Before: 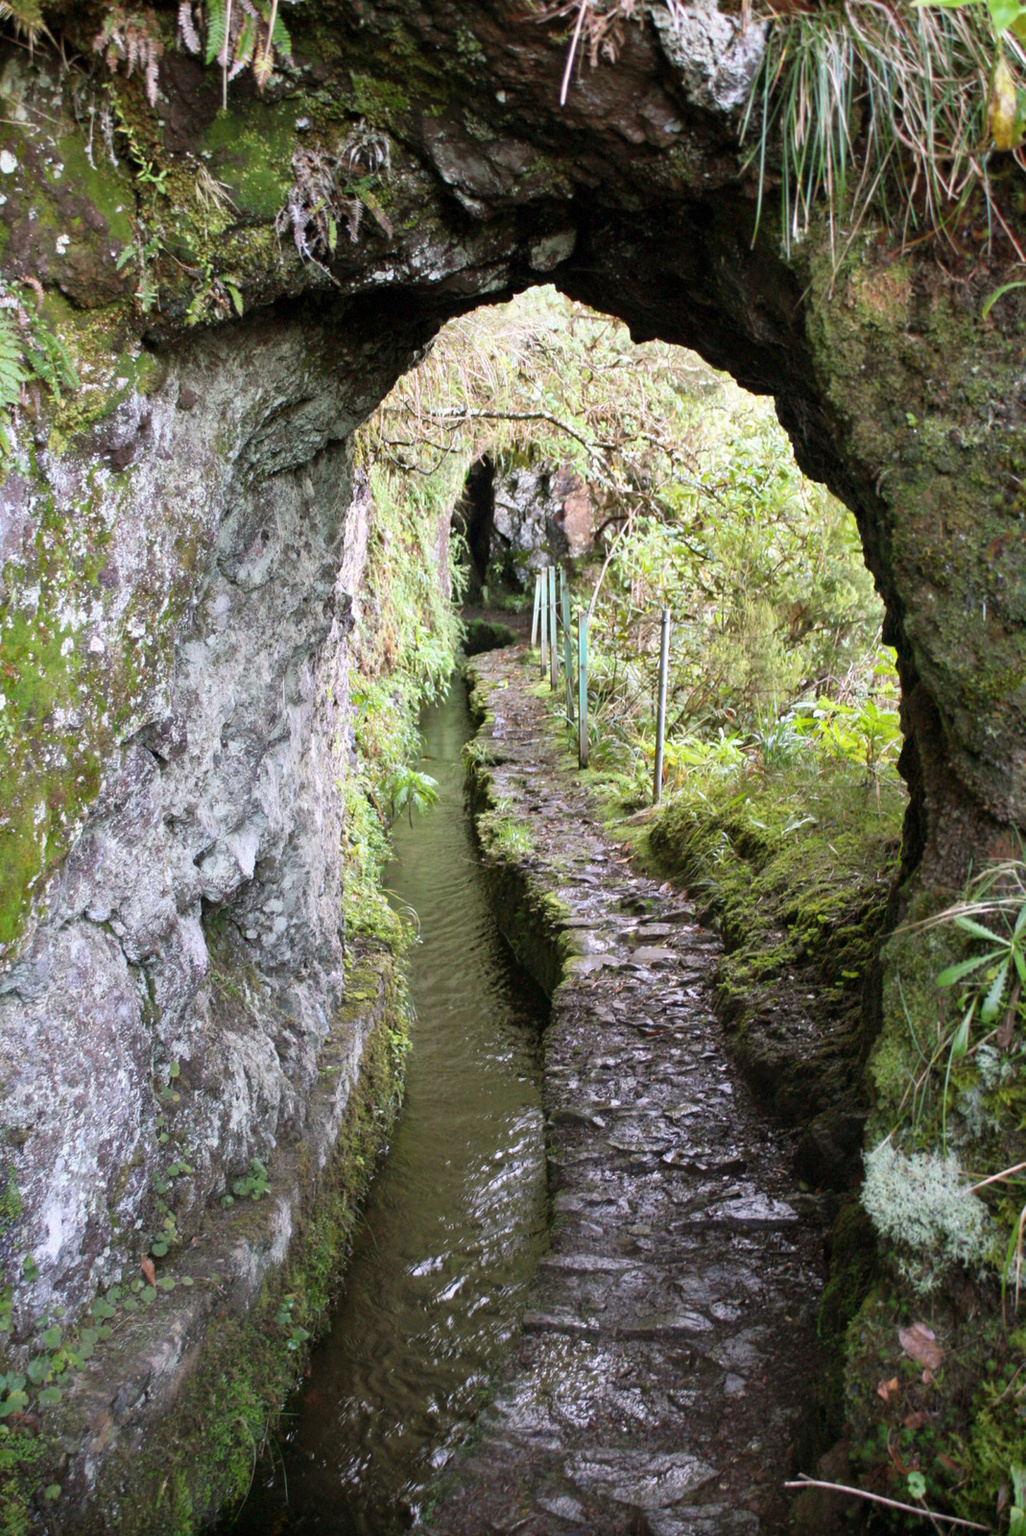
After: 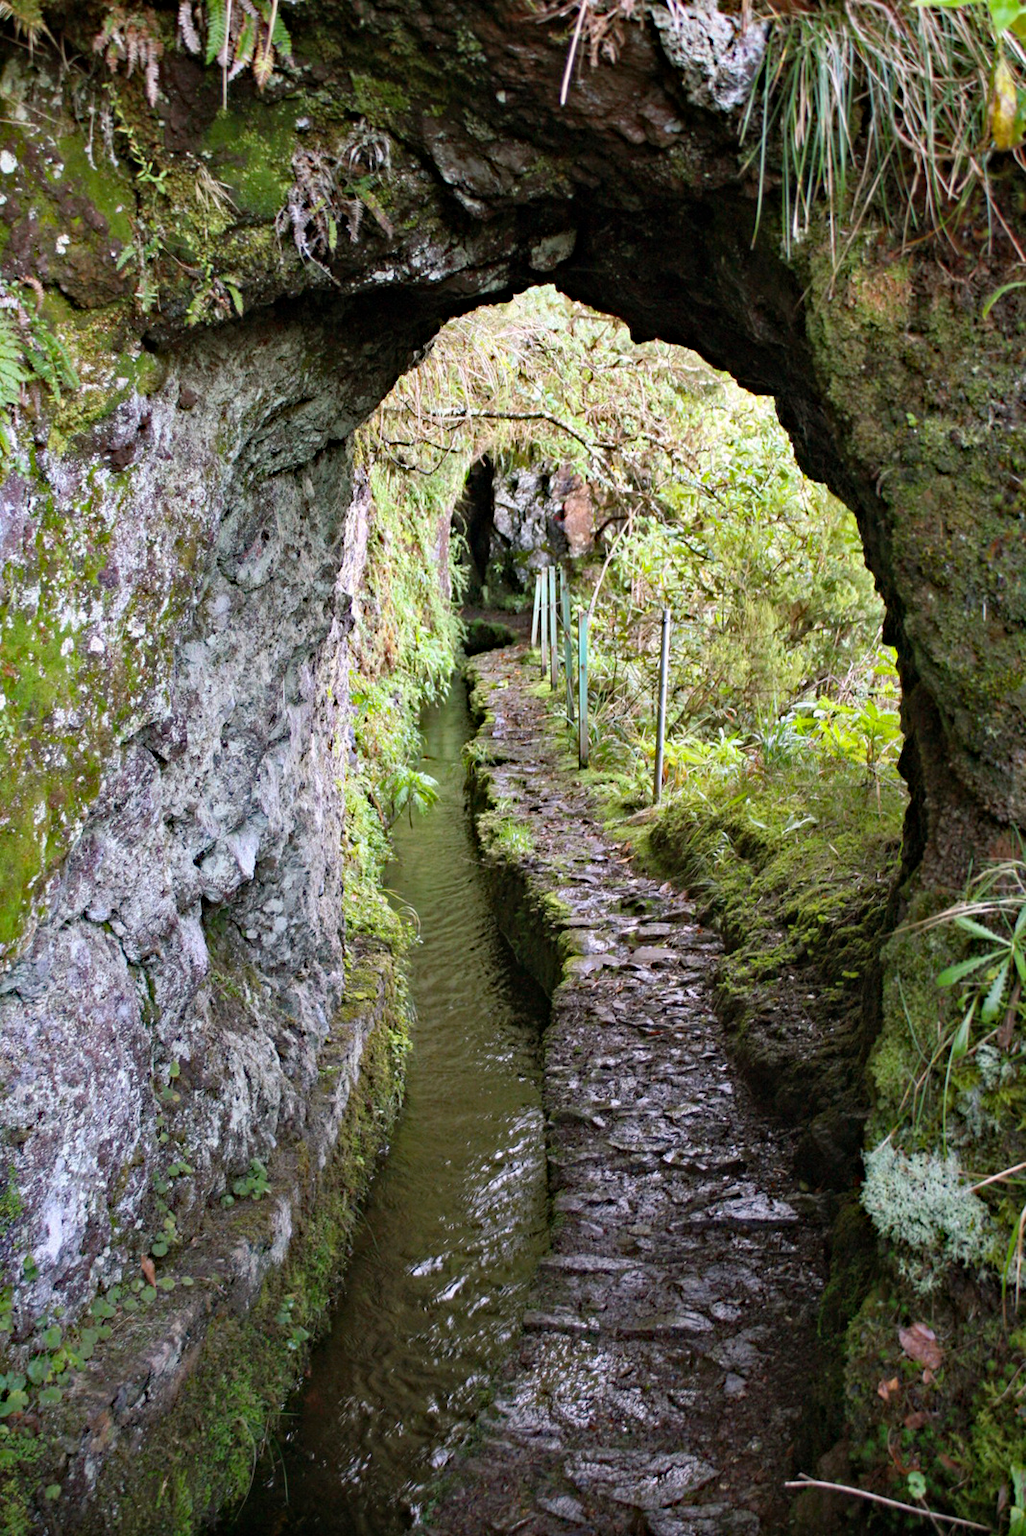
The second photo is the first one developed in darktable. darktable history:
haze removal: strength 0.508, distance 0.436
